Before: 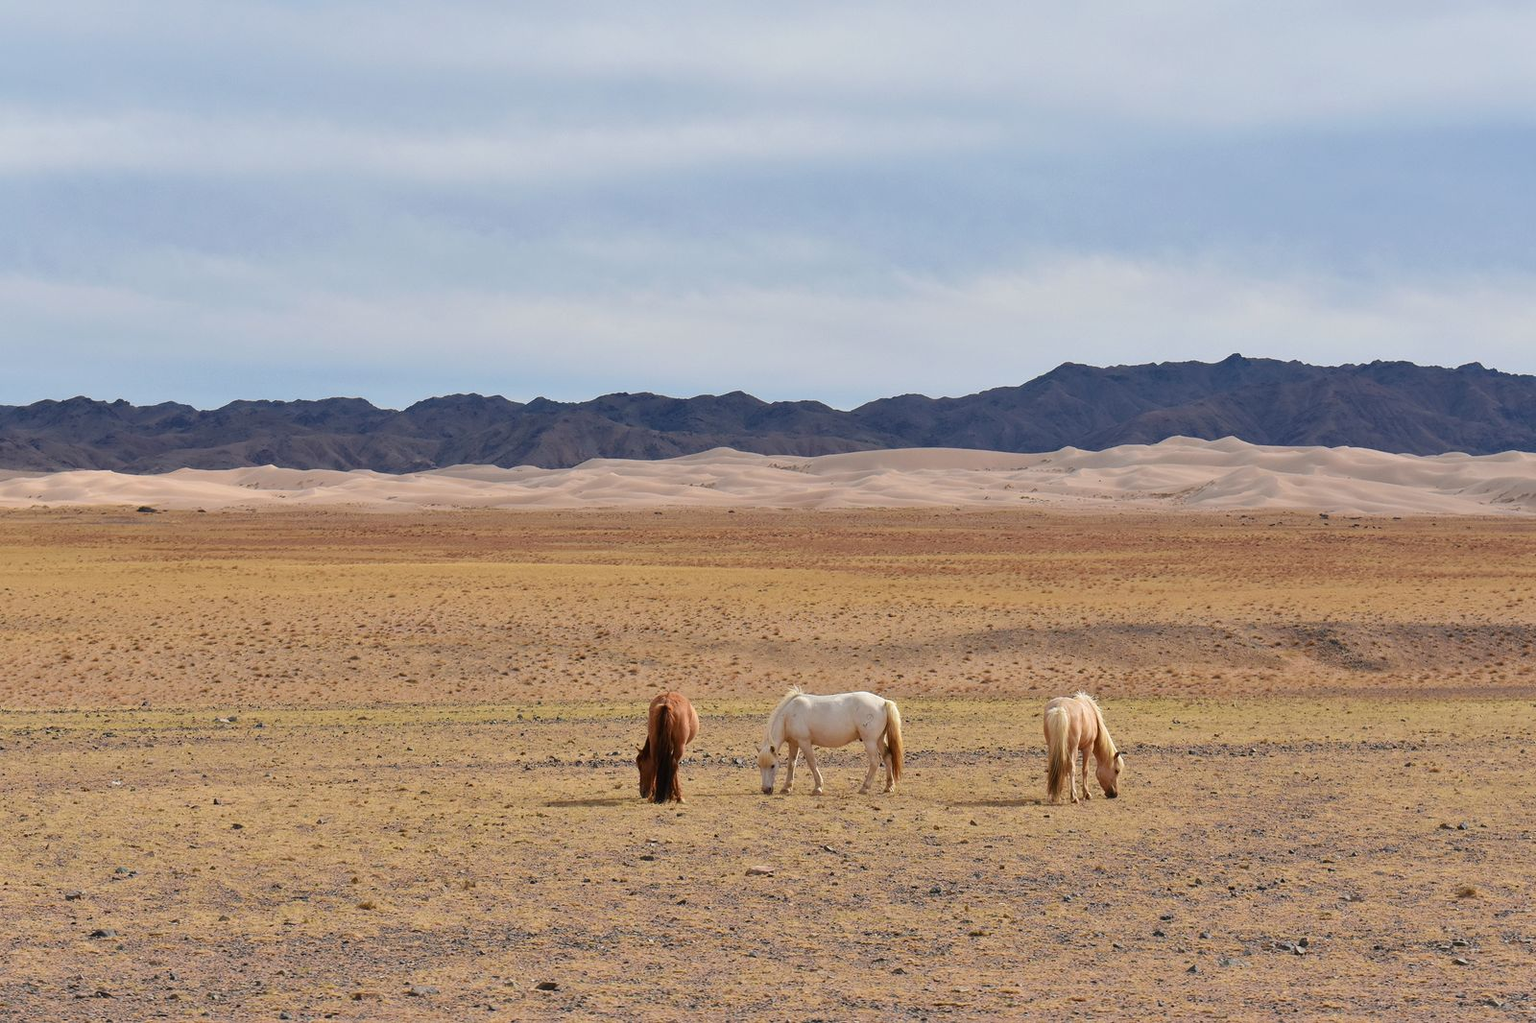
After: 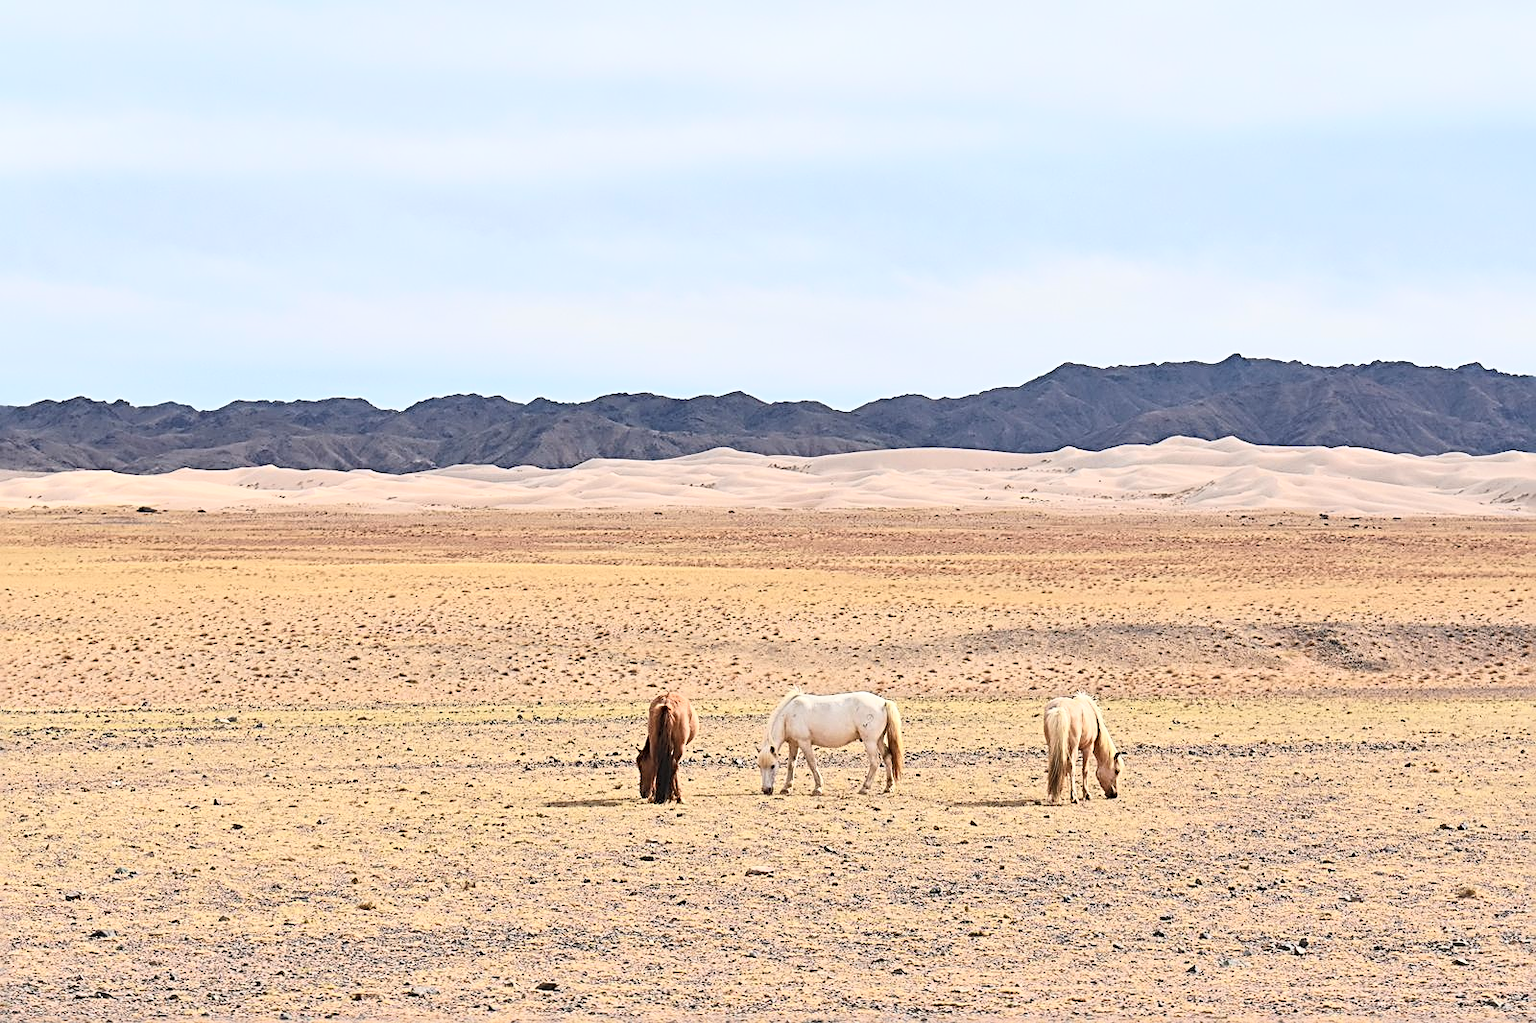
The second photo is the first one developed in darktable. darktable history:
contrast brightness saturation: contrast 0.375, brightness 0.512
sharpen: radius 2.991, amount 0.773
